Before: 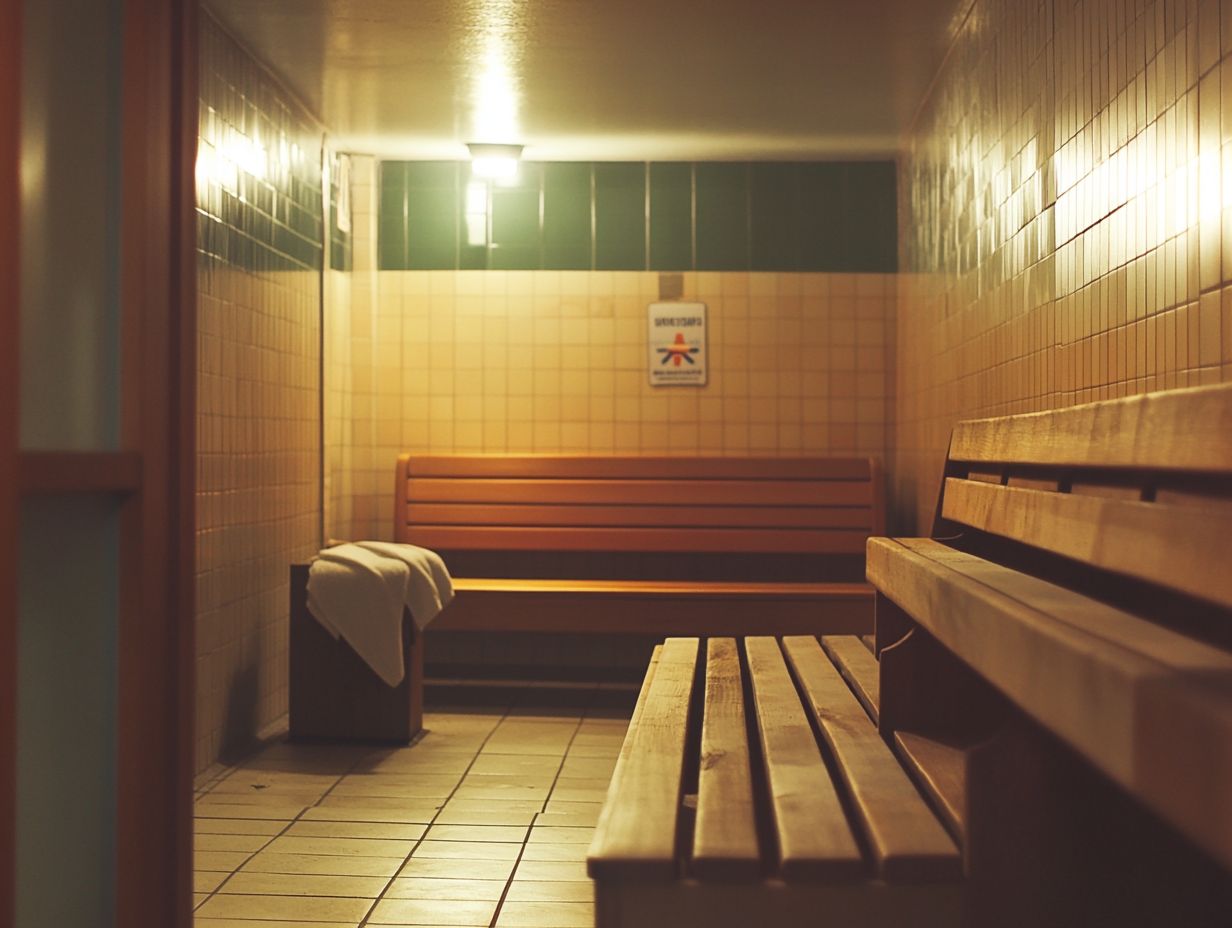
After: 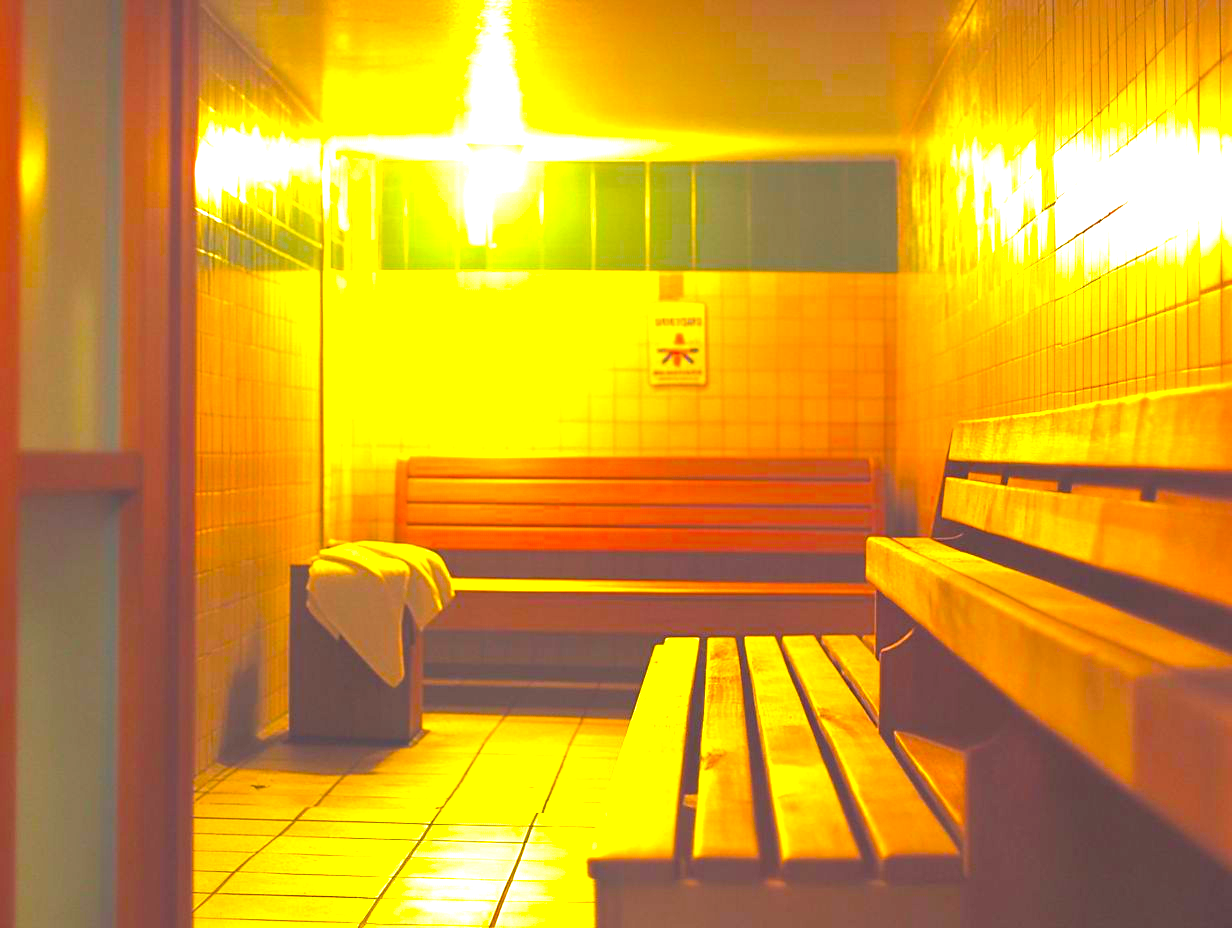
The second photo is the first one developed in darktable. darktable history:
color balance rgb: linear chroma grading › global chroma 32.791%, perceptual saturation grading › global saturation 61.13%, perceptual saturation grading › highlights 20.001%, perceptual saturation grading › shadows -49.34%, perceptual brilliance grading › global brilliance 10.085%, perceptual brilliance grading › shadows 15.403%
exposure: black level correction 0, exposure 1.453 EV, compensate exposure bias true, compensate highlight preservation false
